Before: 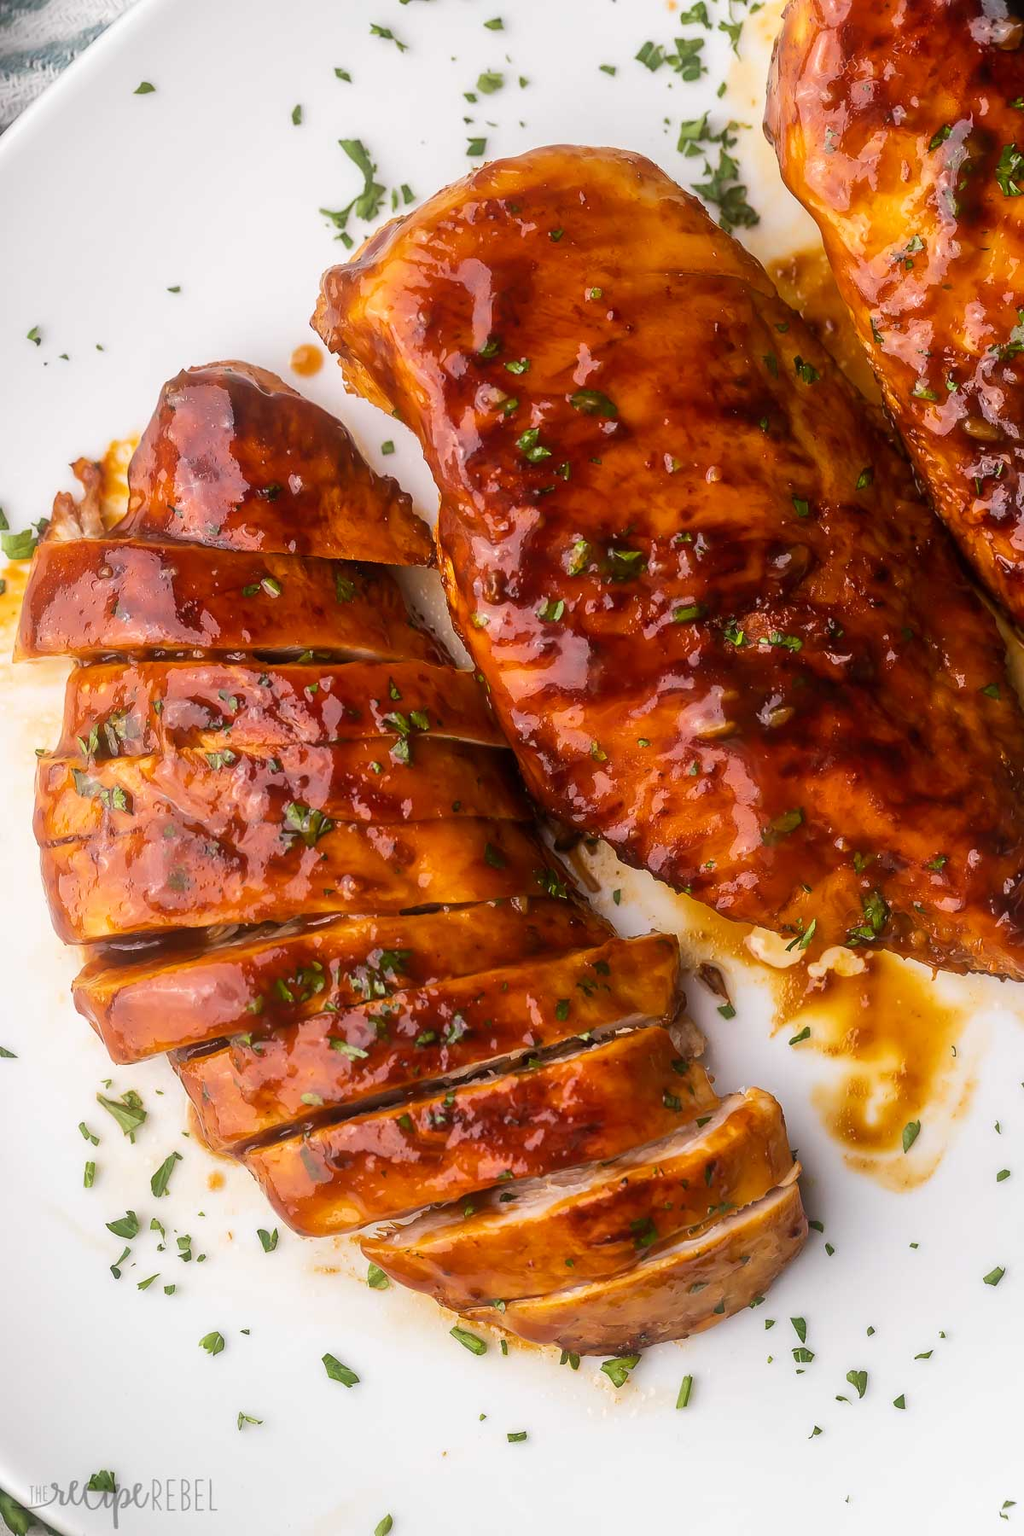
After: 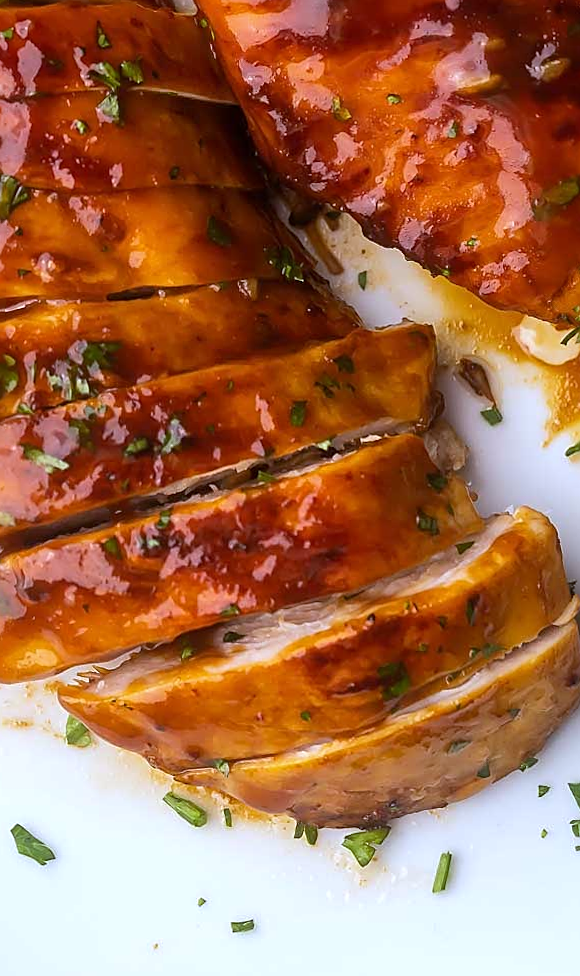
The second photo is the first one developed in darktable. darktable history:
sharpen: on, module defaults
crop: left 29.672%, top 41.786%, right 20.851%, bottom 3.487%
white balance: red 0.931, blue 1.11
rotate and perspective: rotation 0.226°, lens shift (vertical) -0.042, crop left 0.023, crop right 0.982, crop top 0.006, crop bottom 0.994
exposure: exposure 0.15 EV, compensate highlight preservation false
